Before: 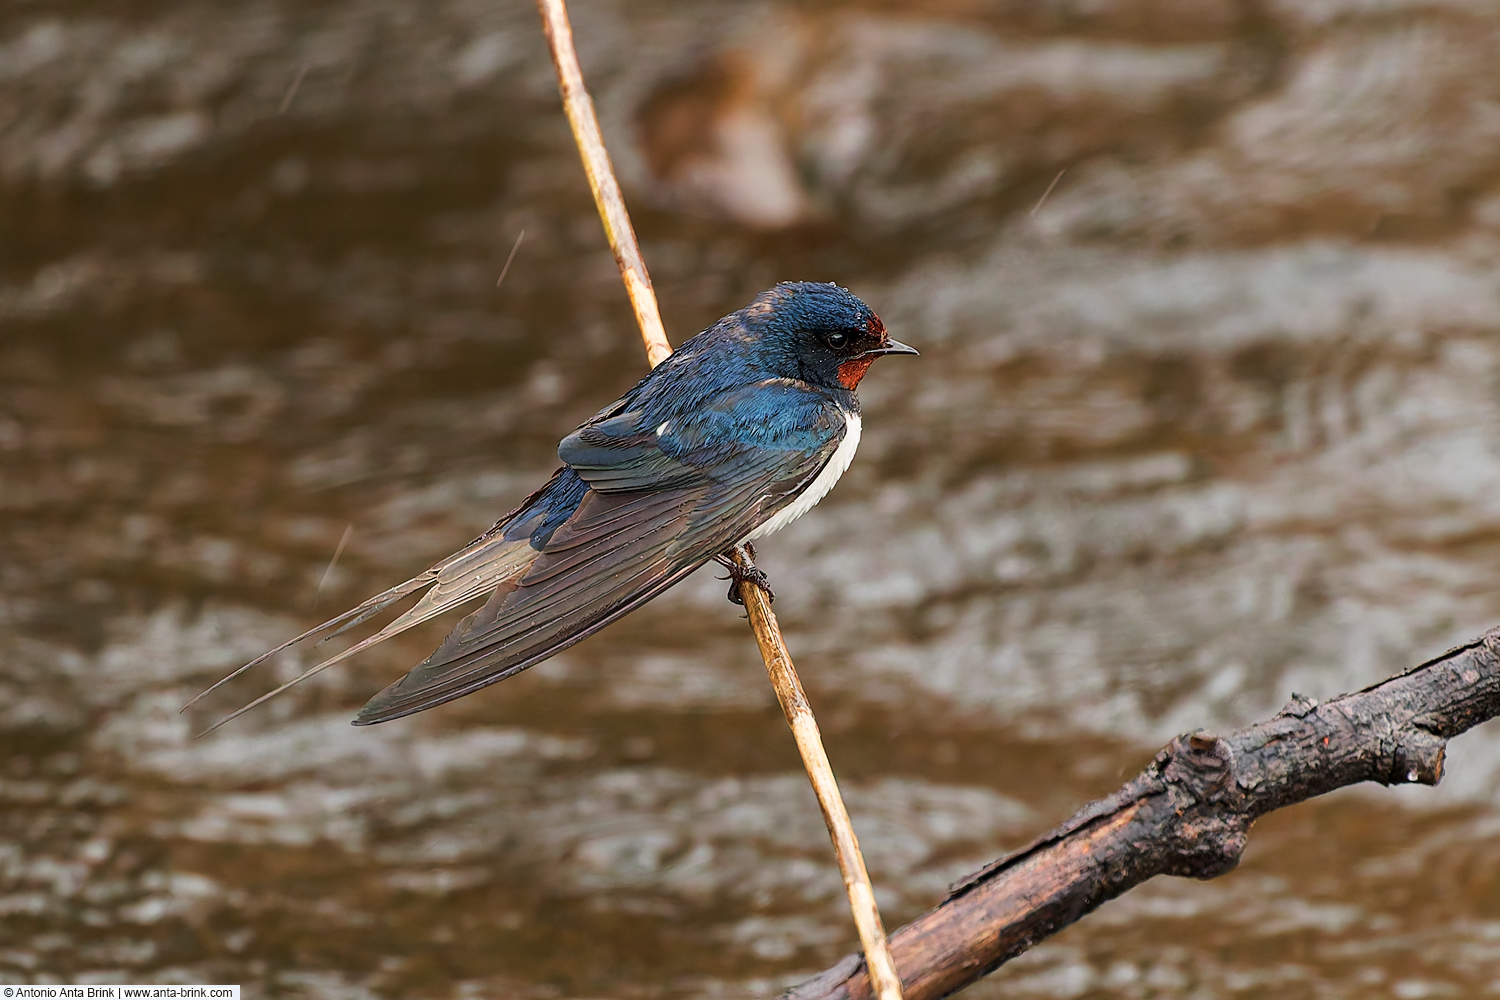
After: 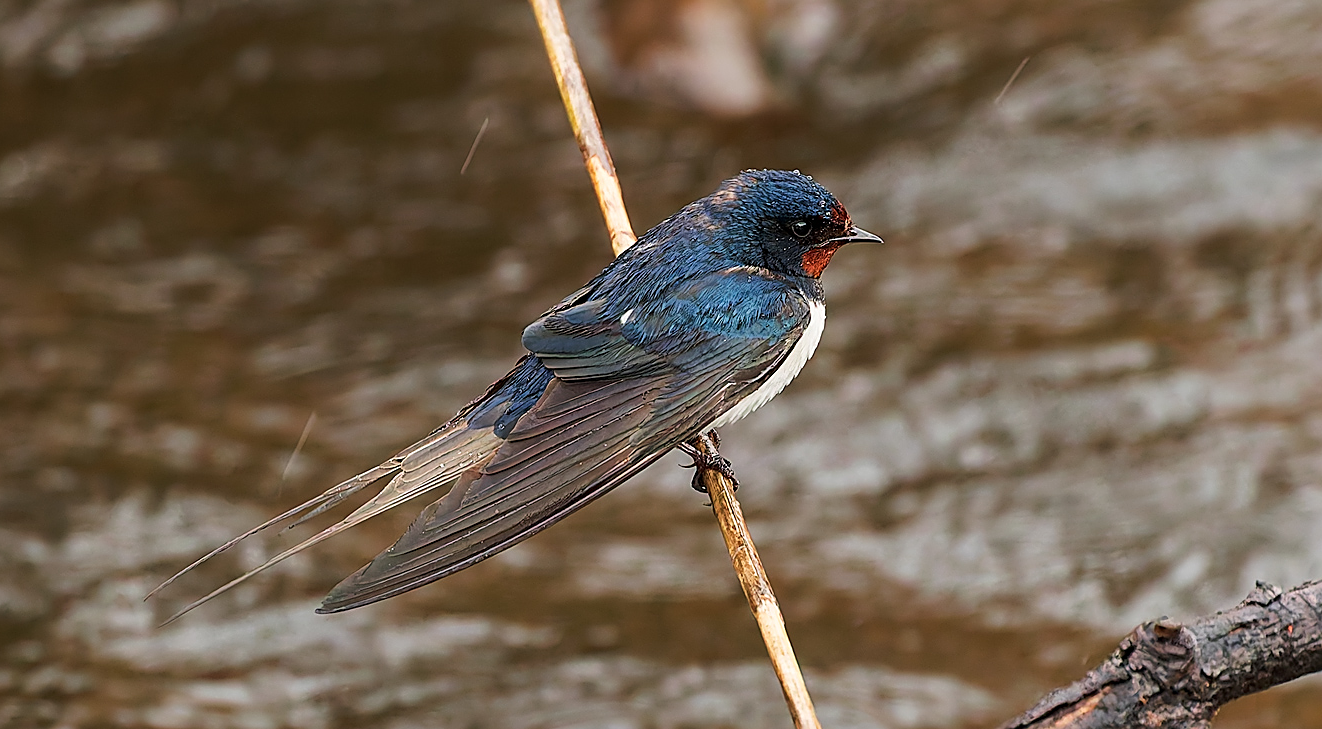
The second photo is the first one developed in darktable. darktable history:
crop and rotate: left 2.417%, top 11.223%, right 9.398%, bottom 15.875%
sharpen: on, module defaults
color correction: highlights b* -0.041, saturation 0.993
